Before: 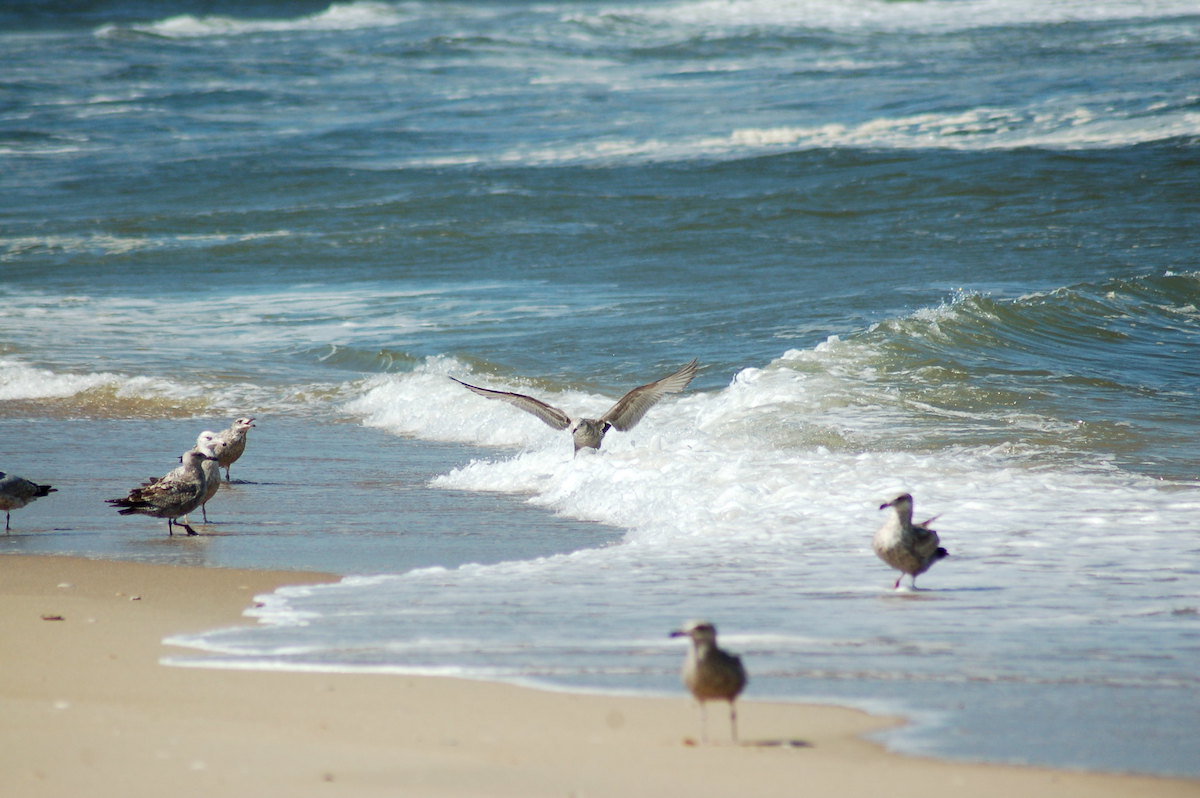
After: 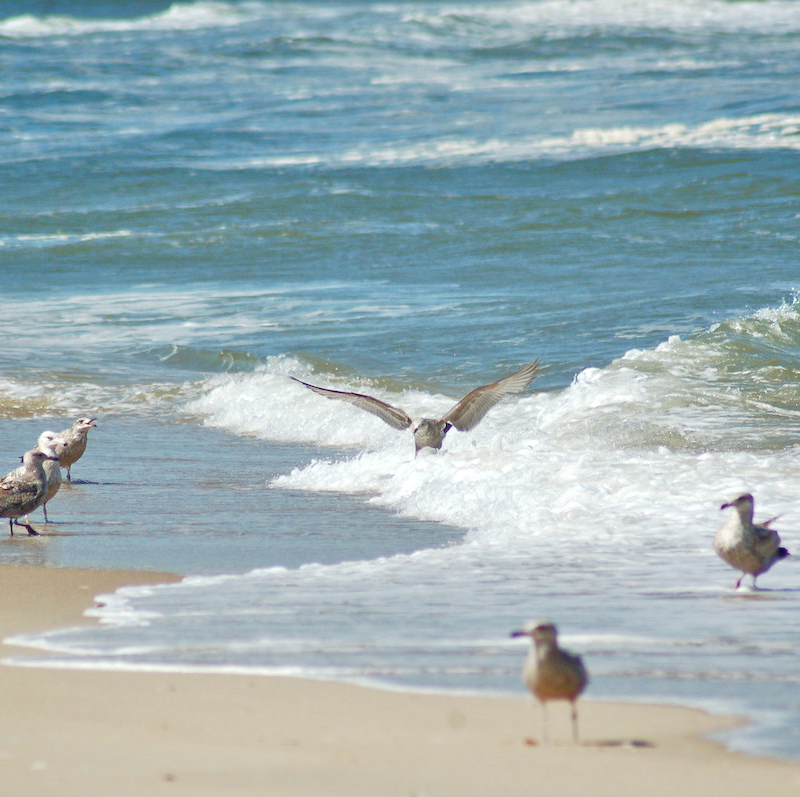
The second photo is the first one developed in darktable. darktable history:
color balance rgb: global offset › luminance 0.481%, global offset › hue 172.21°, perceptual saturation grading › global saturation 0.96%, perceptual saturation grading › highlights -32.16%, perceptual saturation grading › mid-tones 5.509%, perceptual saturation grading › shadows 18.41%, global vibrance 24.352%
crop and rotate: left 13.325%, right 19.965%
tone equalizer: -7 EV 0.159 EV, -6 EV 0.571 EV, -5 EV 1.18 EV, -4 EV 1.35 EV, -3 EV 1.14 EV, -2 EV 0.6 EV, -1 EV 0.147 EV, mask exposure compensation -0.51 EV
